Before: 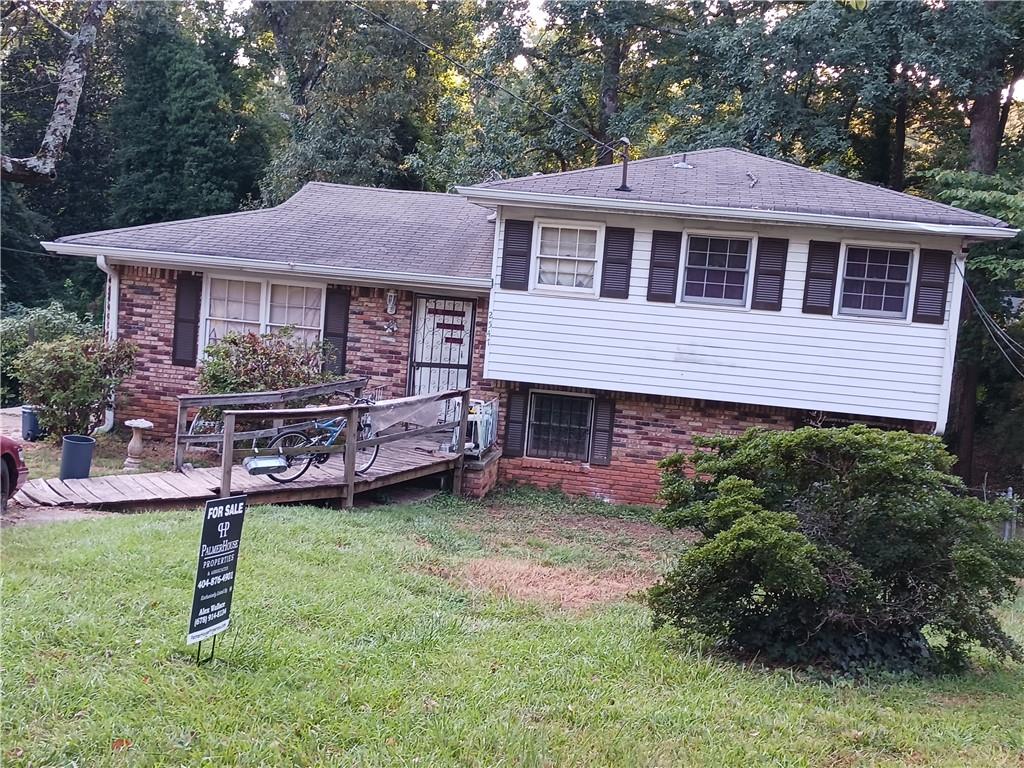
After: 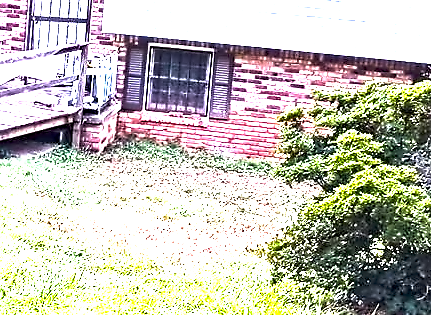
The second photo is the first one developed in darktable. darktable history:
contrast equalizer: octaves 7, y [[0.5, 0.542, 0.583, 0.625, 0.667, 0.708], [0.5 ×6], [0.5 ×6], [0, 0.033, 0.067, 0.1, 0.133, 0.167], [0, 0.05, 0.1, 0.15, 0.2, 0.25]]
color balance rgb: perceptual saturation grading › global saturation 25%, perceptual brilliance grading › global brilliance 35%, perceptual brilliance grading › highlights 50%, perceptual brilliance grading › mid-tones 60%, perceptual brilliance grading › shadows 35%, global vibrance 20%
crop: left 37.221%, top 45.169%, right 20.63%, bottom 13.777%
exposure: black level correction 0.001, exposure 0.5 EV, compensate exposure bias true, compensate highlight preservation false
